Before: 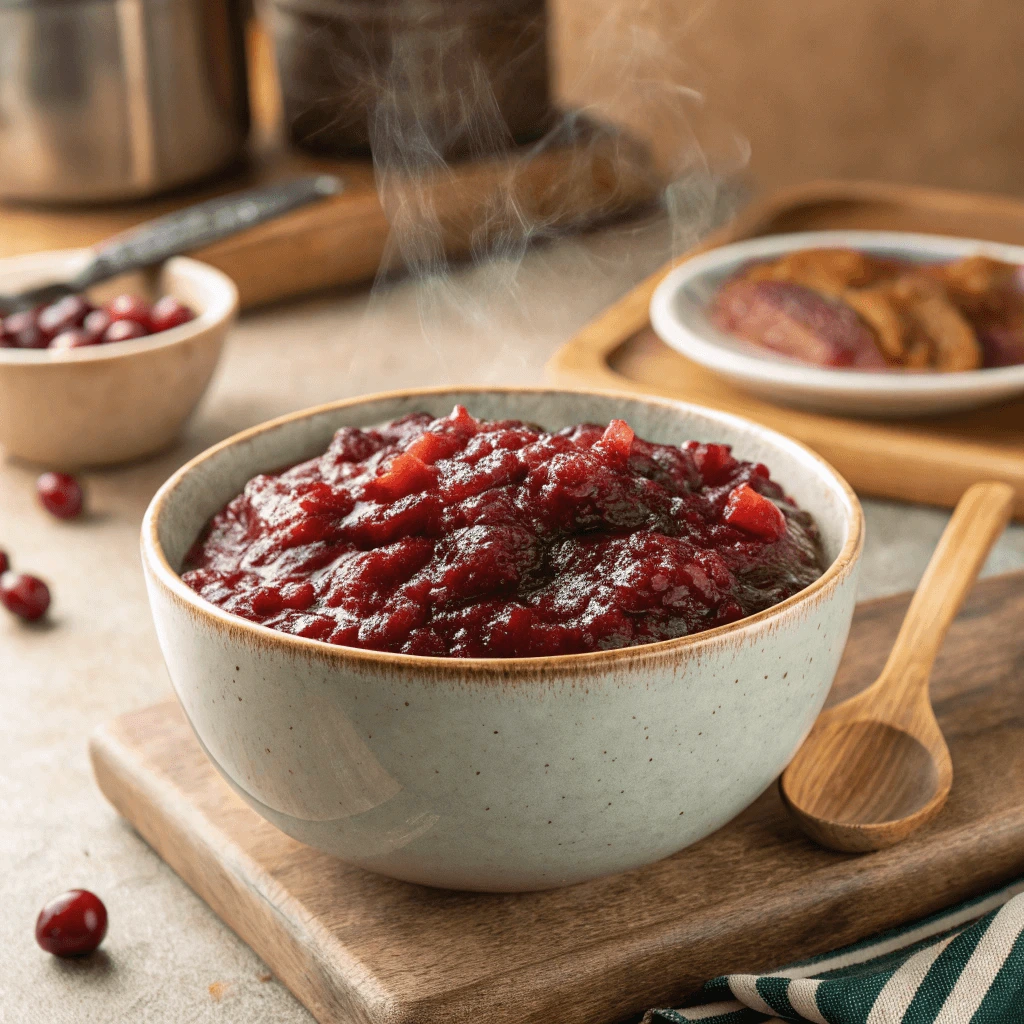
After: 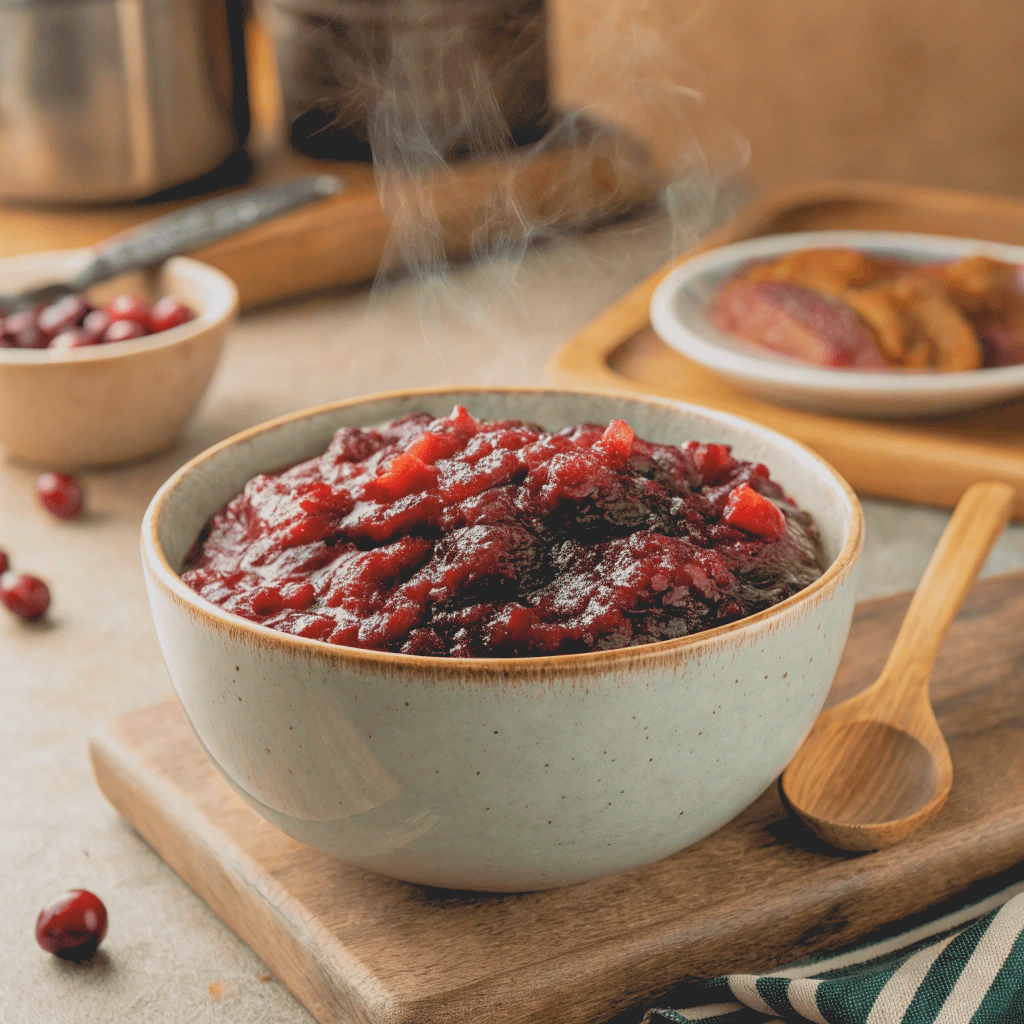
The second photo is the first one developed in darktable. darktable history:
contrast brightness saturation: contrast -0.28
rgb levels: levels [[0.013, 0.434, 0.89], [0, 0.5, 1], [0, 0.5, 1]]
